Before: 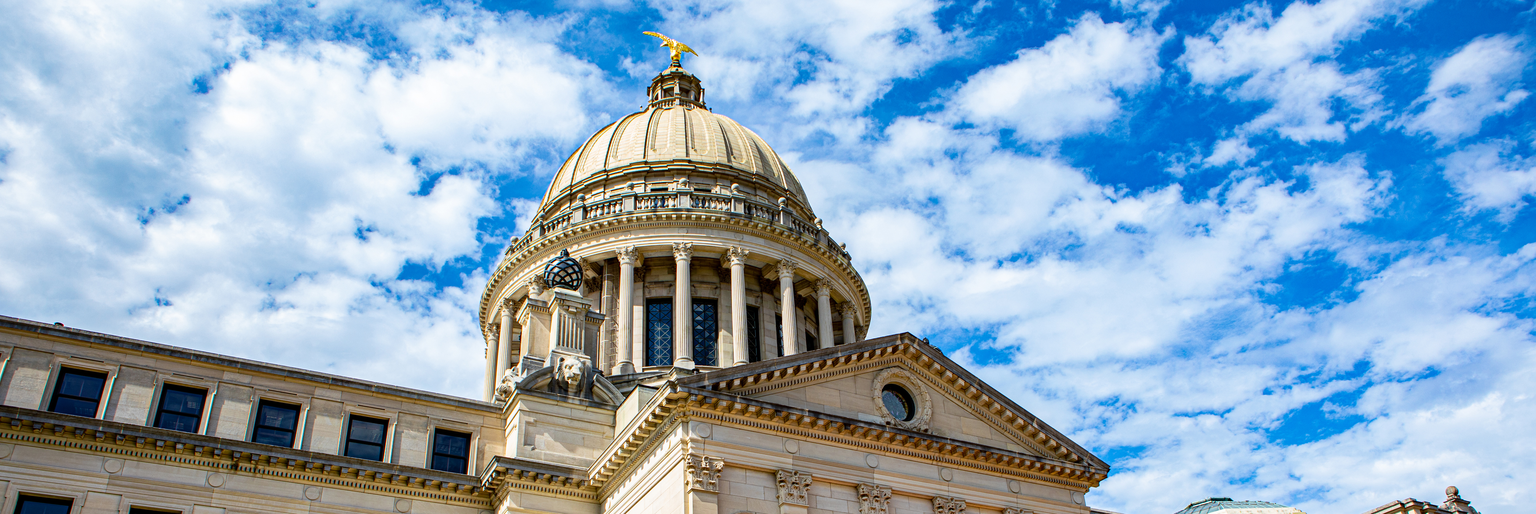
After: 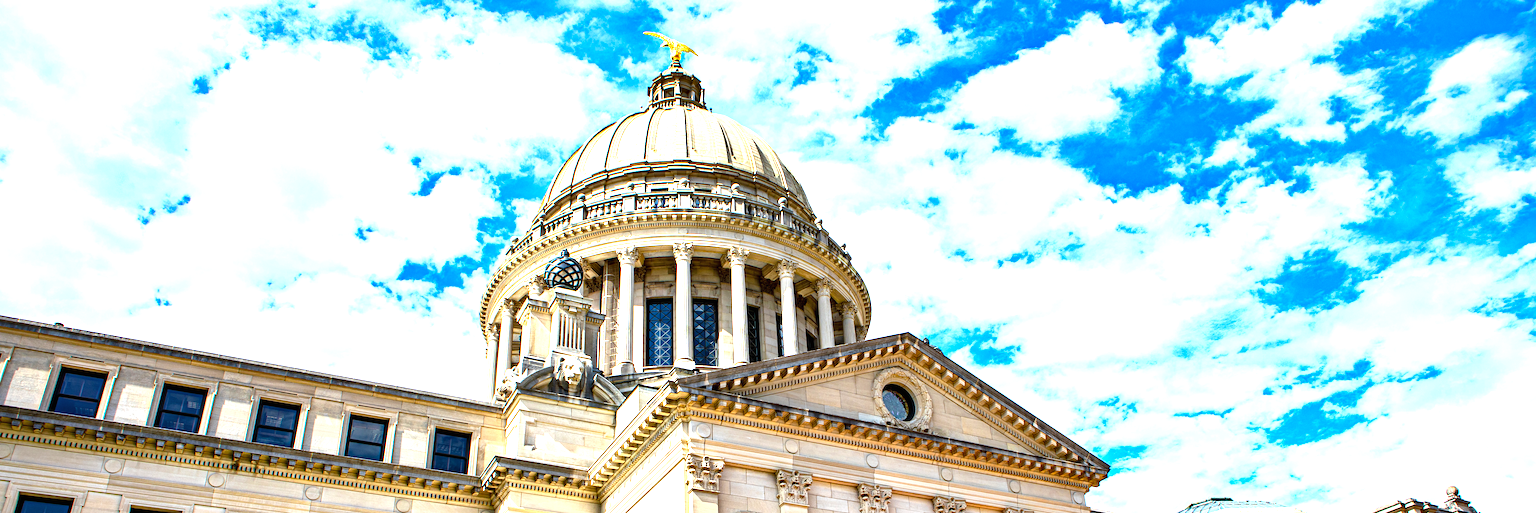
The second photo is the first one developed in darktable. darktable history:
exposure: black level correction 0, exposure 1.373 EV, compensate exposure bias true, compensate highlight preservation false
shadows and highlights: shadows 29.49, highlights -30.48, low approximation 0.01, soften with gaussian
